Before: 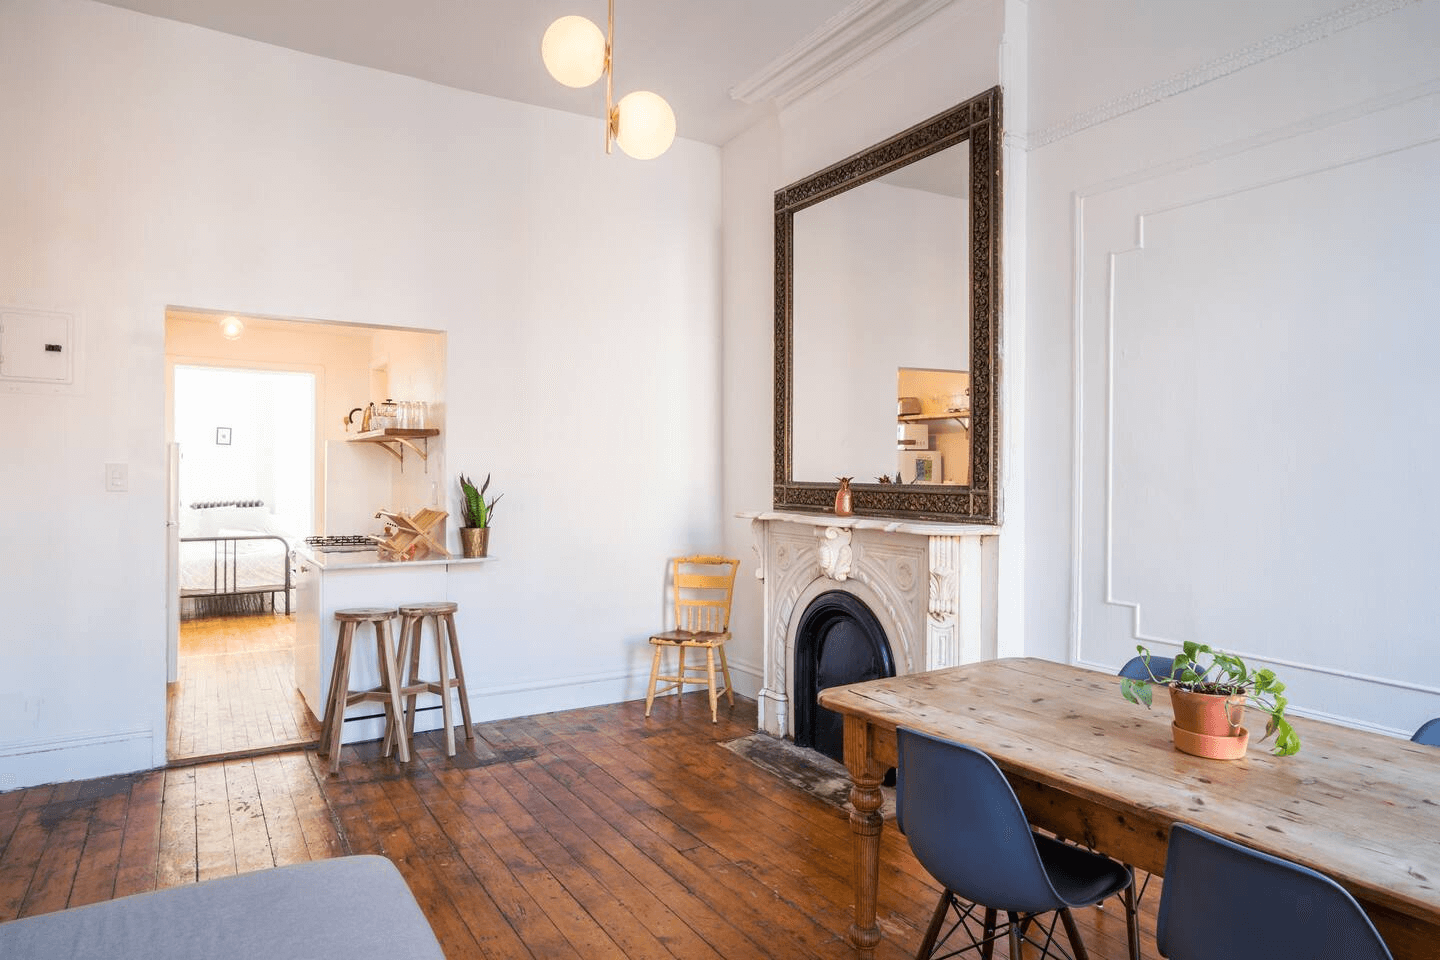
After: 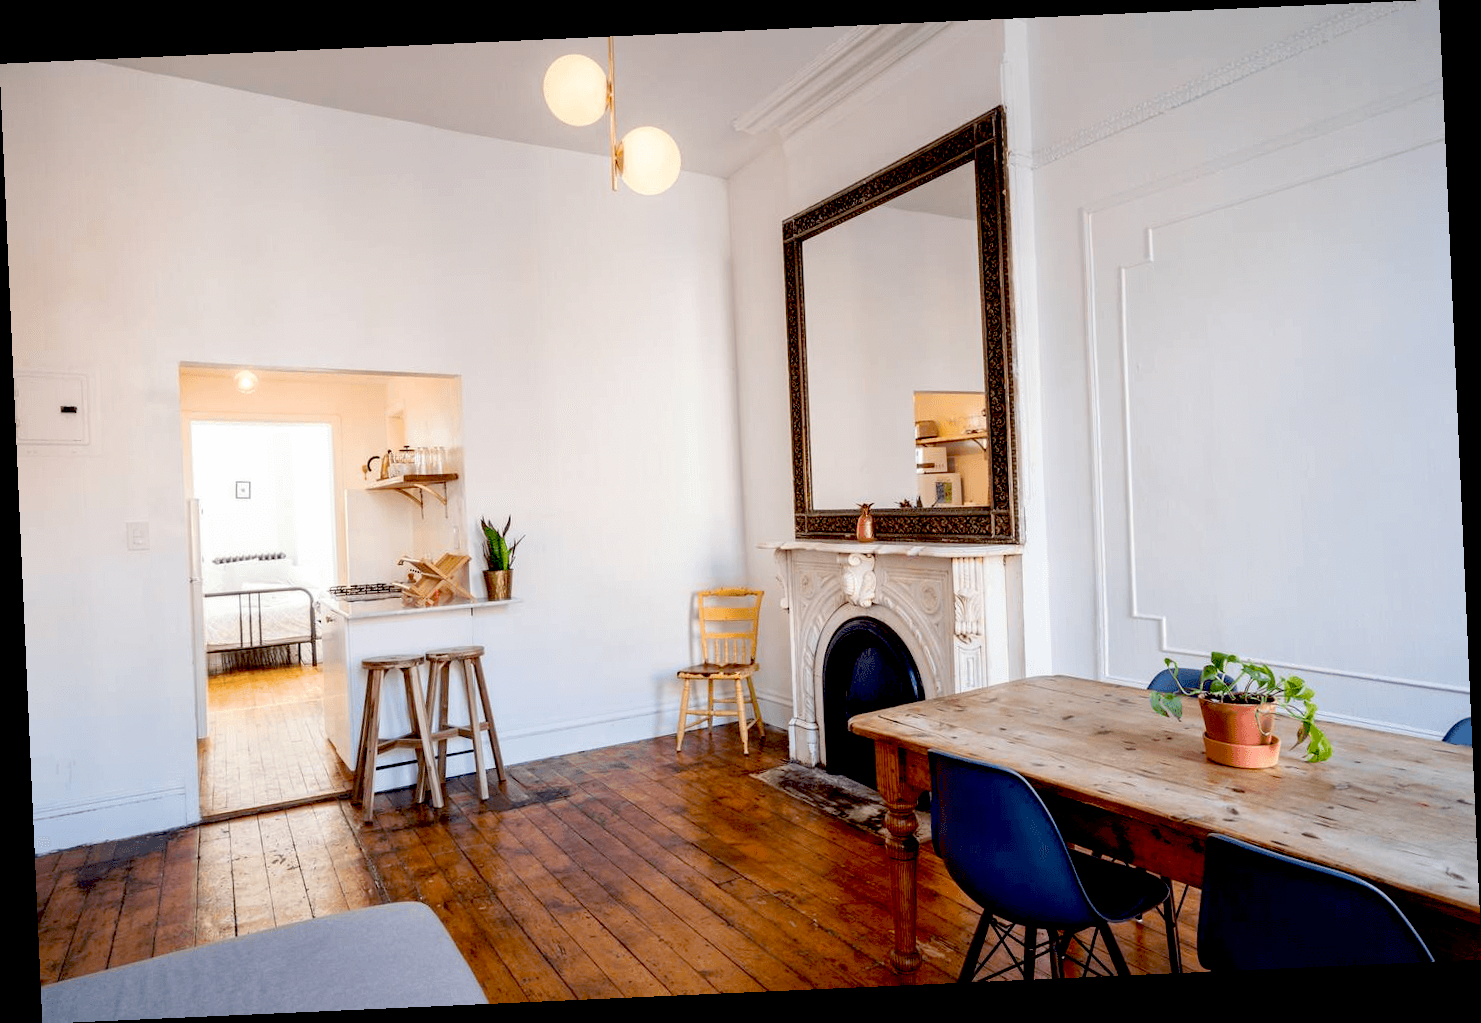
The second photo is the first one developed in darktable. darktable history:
rotate and perspective: rotation -2.56°, automatic cropping off
exposure: black level correction 0.047, exposure 0.013 EV, compensate highlight preservation false
